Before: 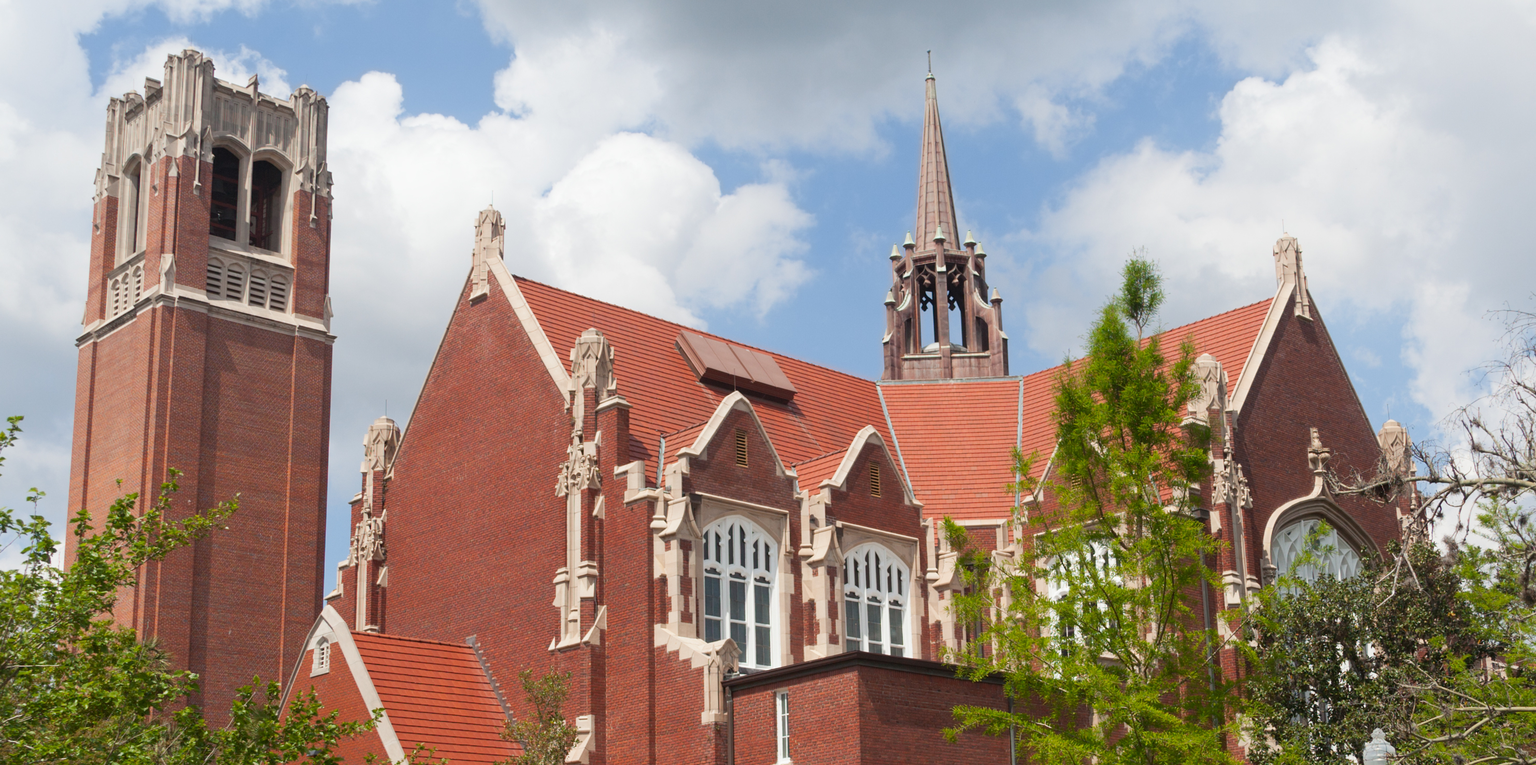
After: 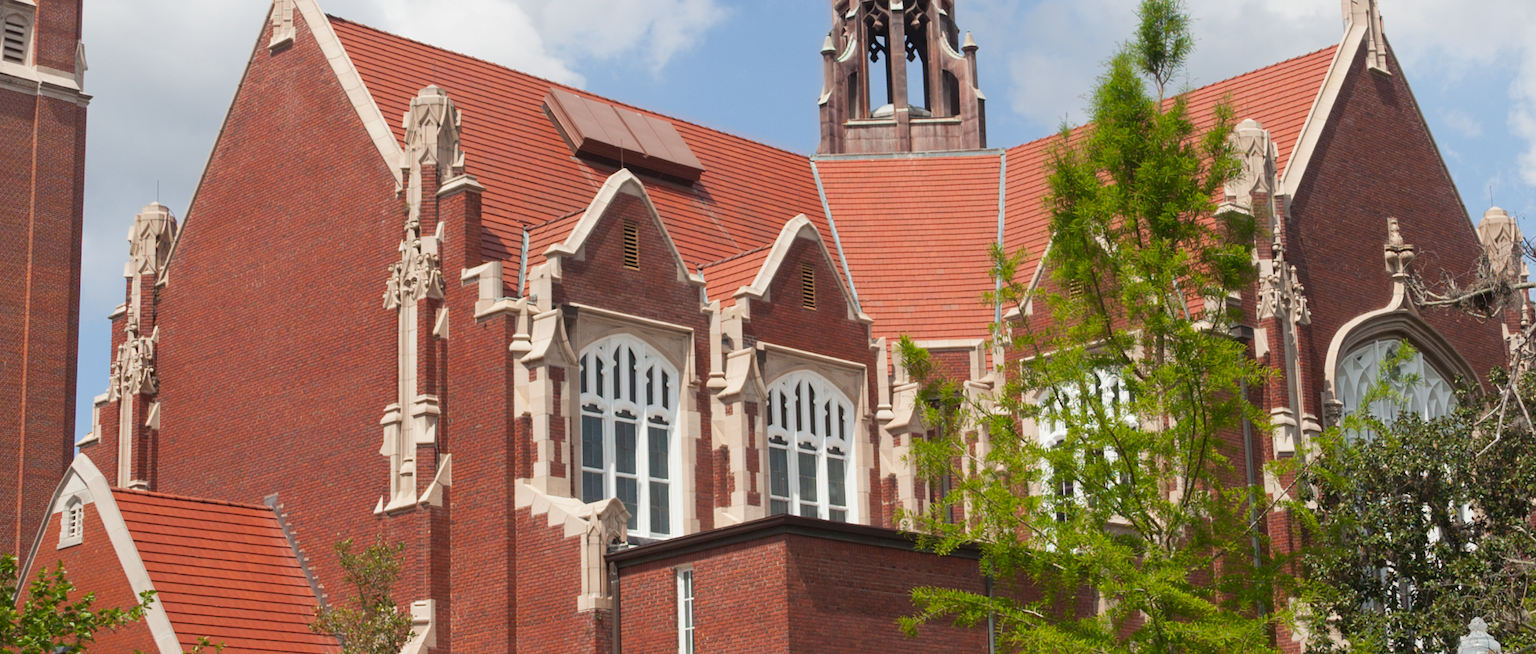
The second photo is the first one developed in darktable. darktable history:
crop and rotate: left 17.42%, top 34.617%, right 7.403%, bottom 1.005%
